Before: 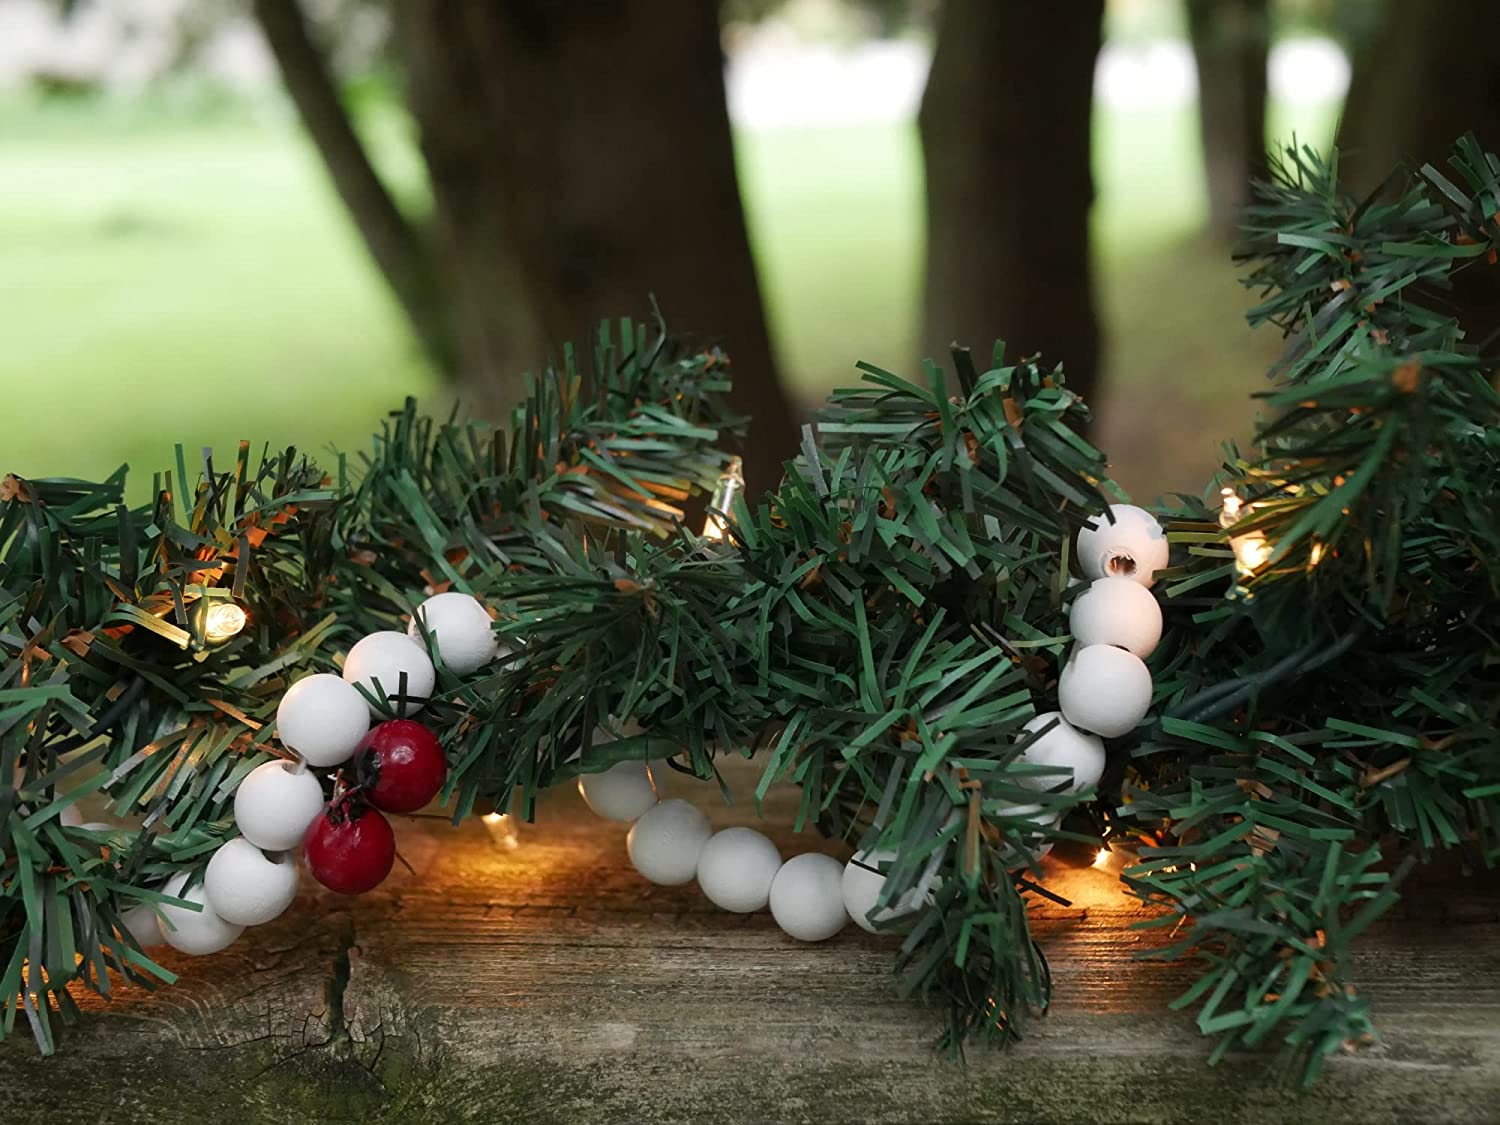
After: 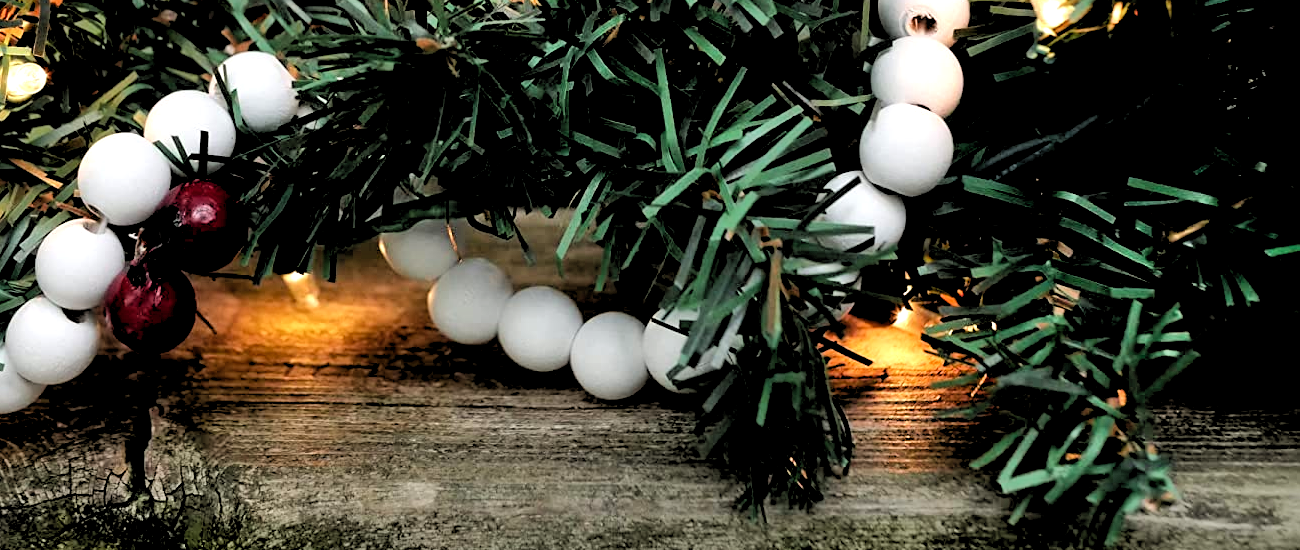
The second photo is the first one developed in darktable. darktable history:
rgb levels: levels [[0.034, 0.472, 0.904], [0, 0.5, 1], [0, 0.5, 1]]
crop and rotate: left 13.306%, top 48.129%, bottom 2.928%
exposure: black level correction 0.003, exposure 0.383 EV, compensate highlight preservation false
shadows and highlights: soften with gaussian
